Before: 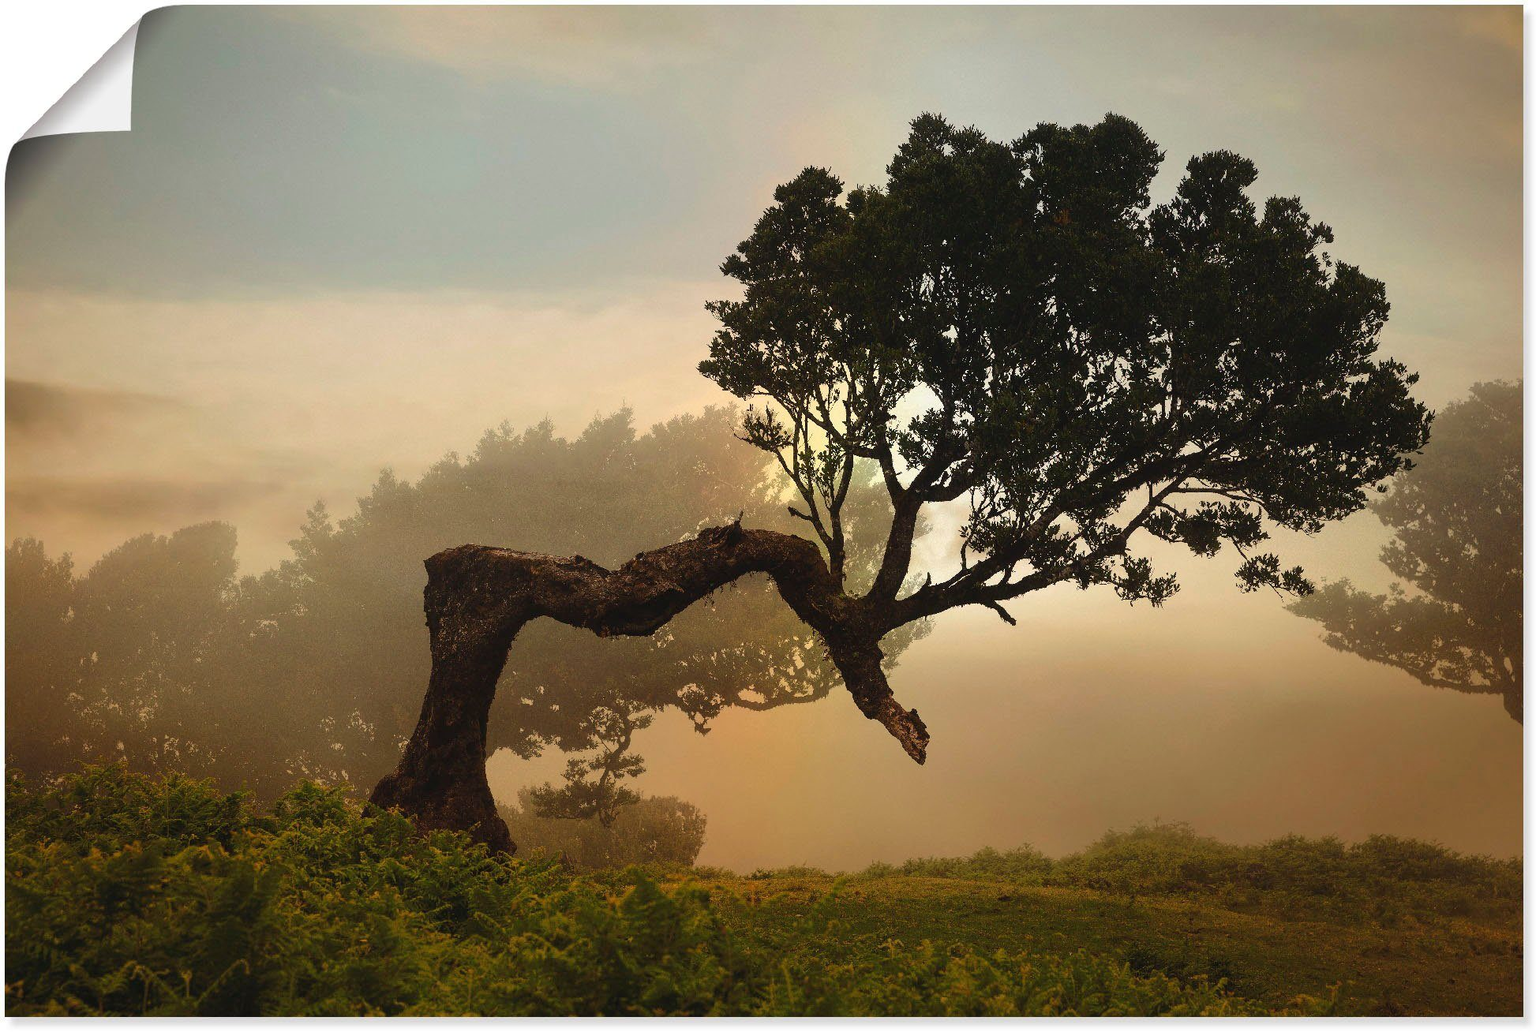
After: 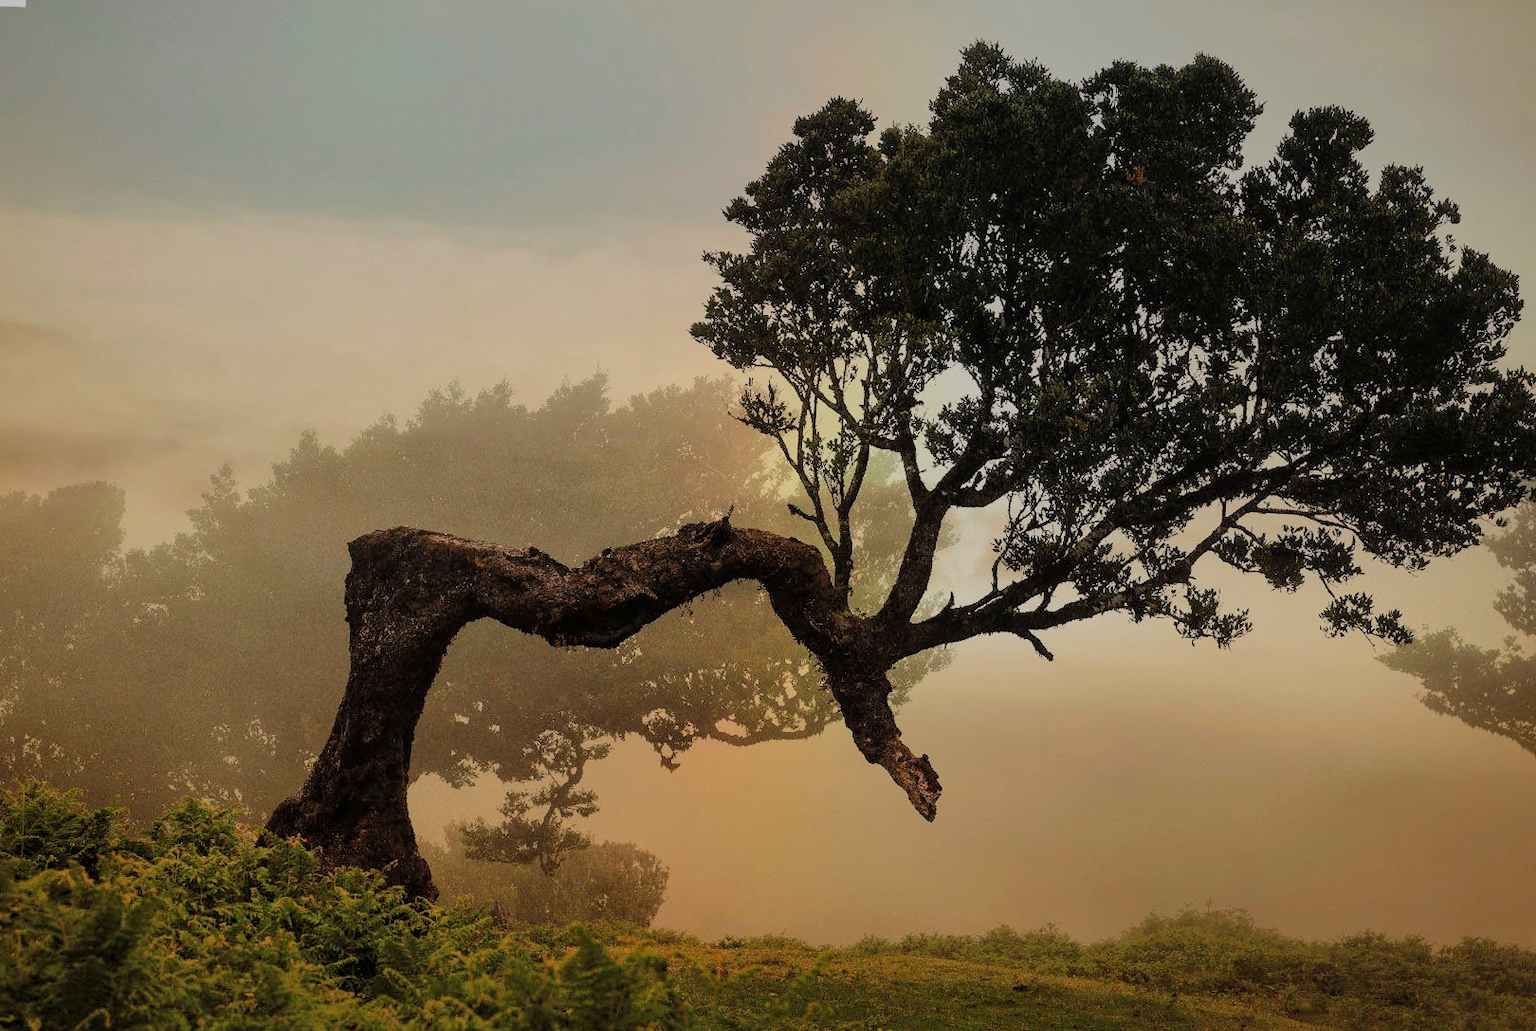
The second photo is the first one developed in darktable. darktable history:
filmic rgb: black relative exposure -7.65 EV, white relative exposure 4.56 EV, hardness 3.61
crop and rotate: angle -3.27°, left 5.211%, top 5.211%, right 4.607%, bottom 4.607%
shadows and highlights: on, module defaults
local contrast: highlights 100%, shadows 100%, detail 120%, midtone range 0.2
